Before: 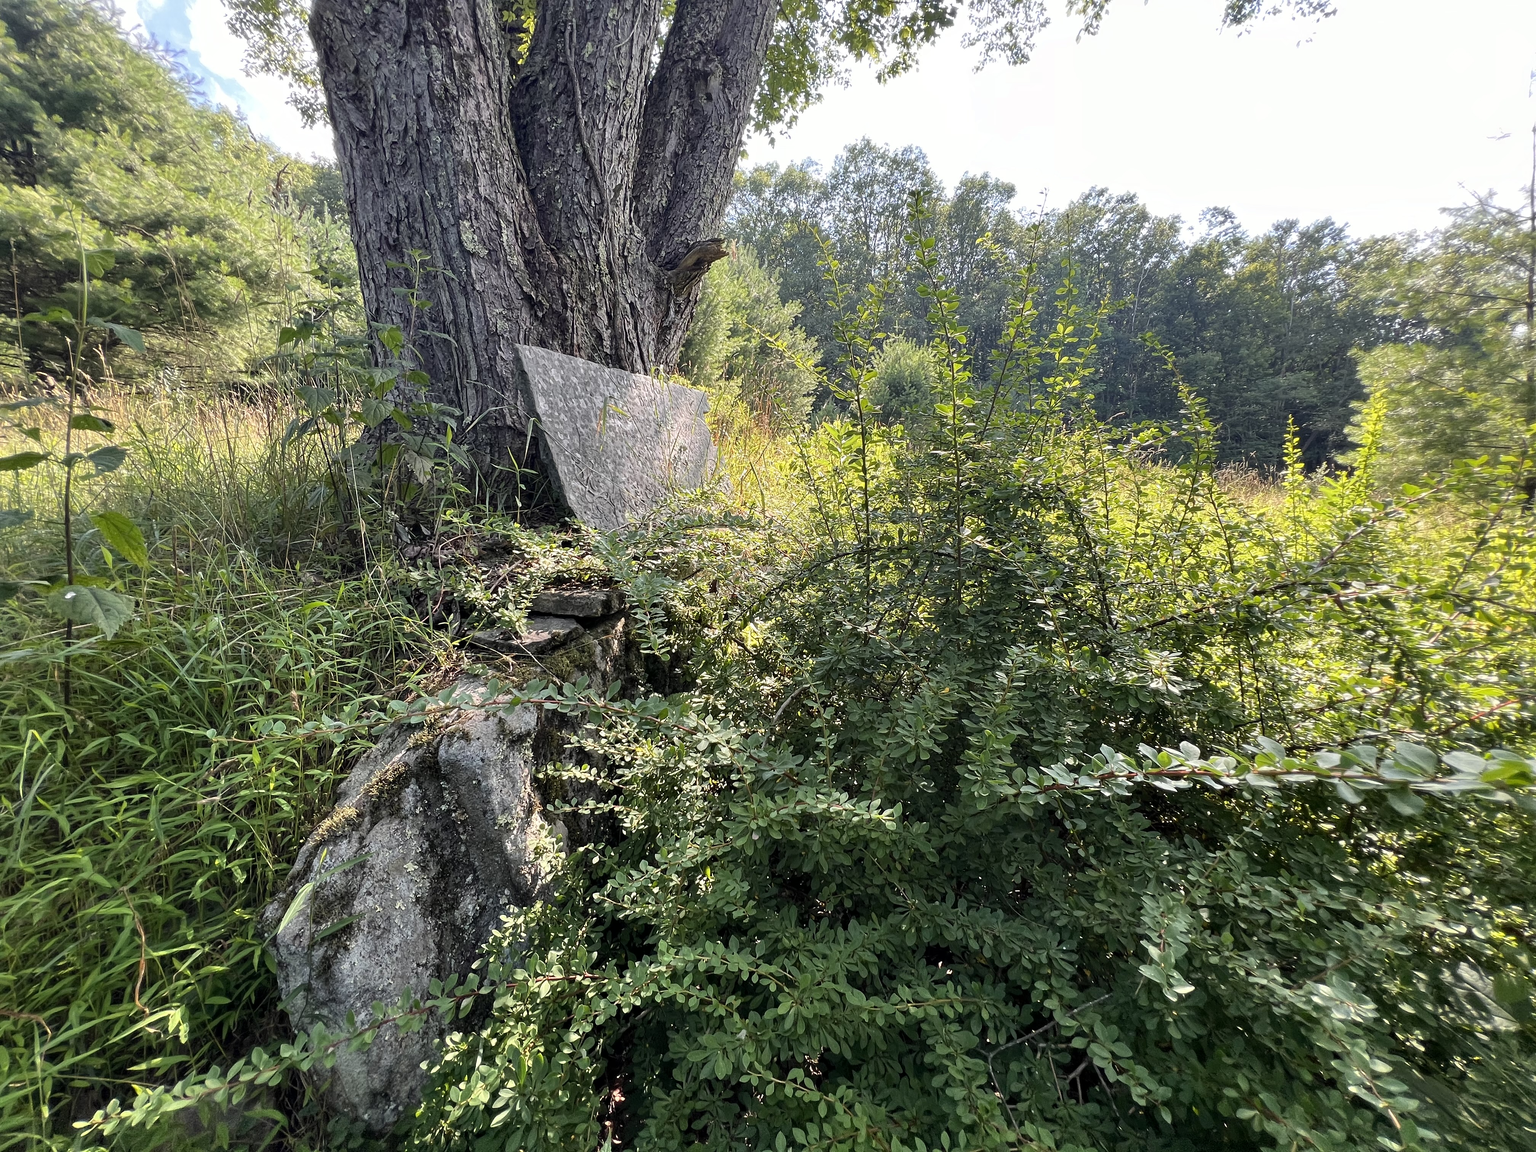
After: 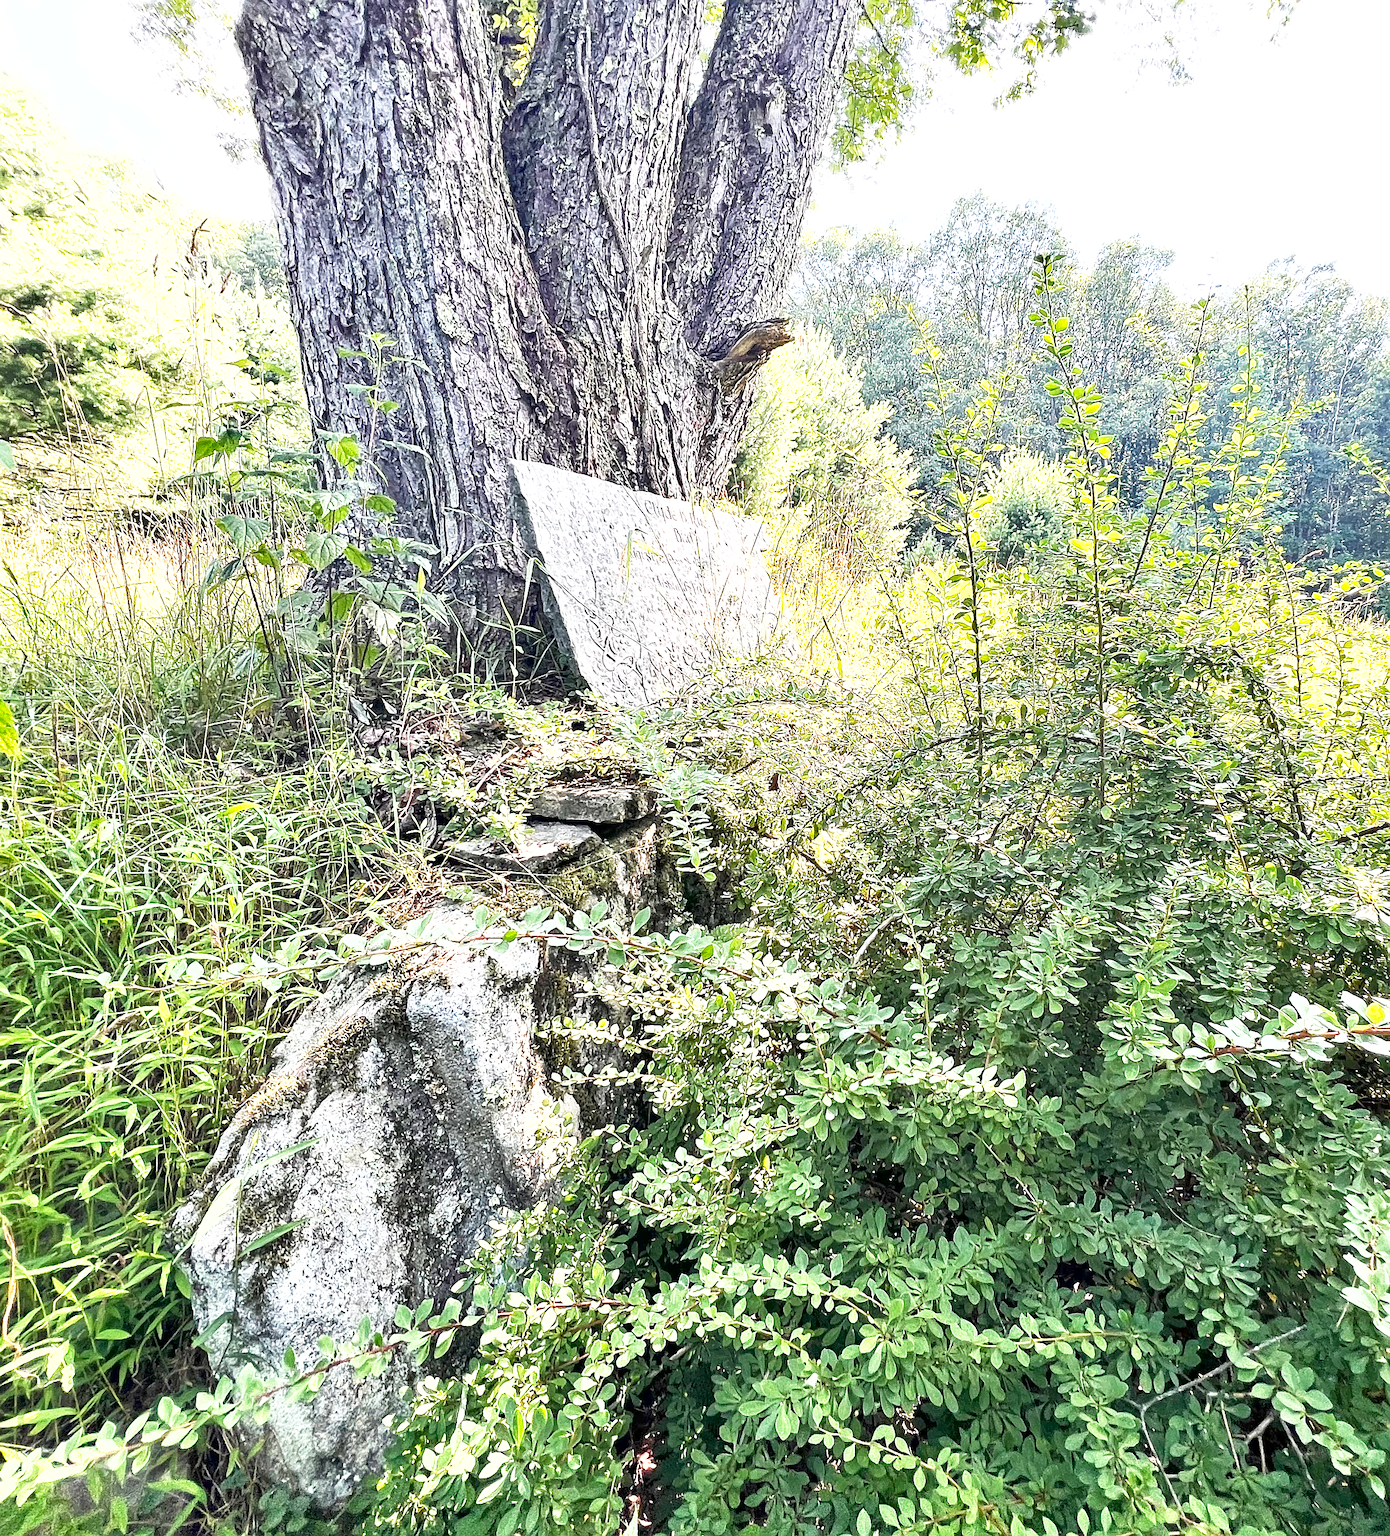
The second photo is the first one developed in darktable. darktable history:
crop and rotate: left 8.688%, right 23.422%
exposure: black level correction 0, exposure 1.757 EV, compensate exposure bias true, compensate highlight preservation false
tone equalizer: on, module defaults
base curve: curves: ch0 [(0, 0) (0.557, 0.834) (1, 1)], preserve colors none
shadows and highlights: soften with gaussian
sharpen: on, module defaults
local contrast: mode bilateral grid, contrast 20, coarseness 50, detail 119%, midtone range 0.2
